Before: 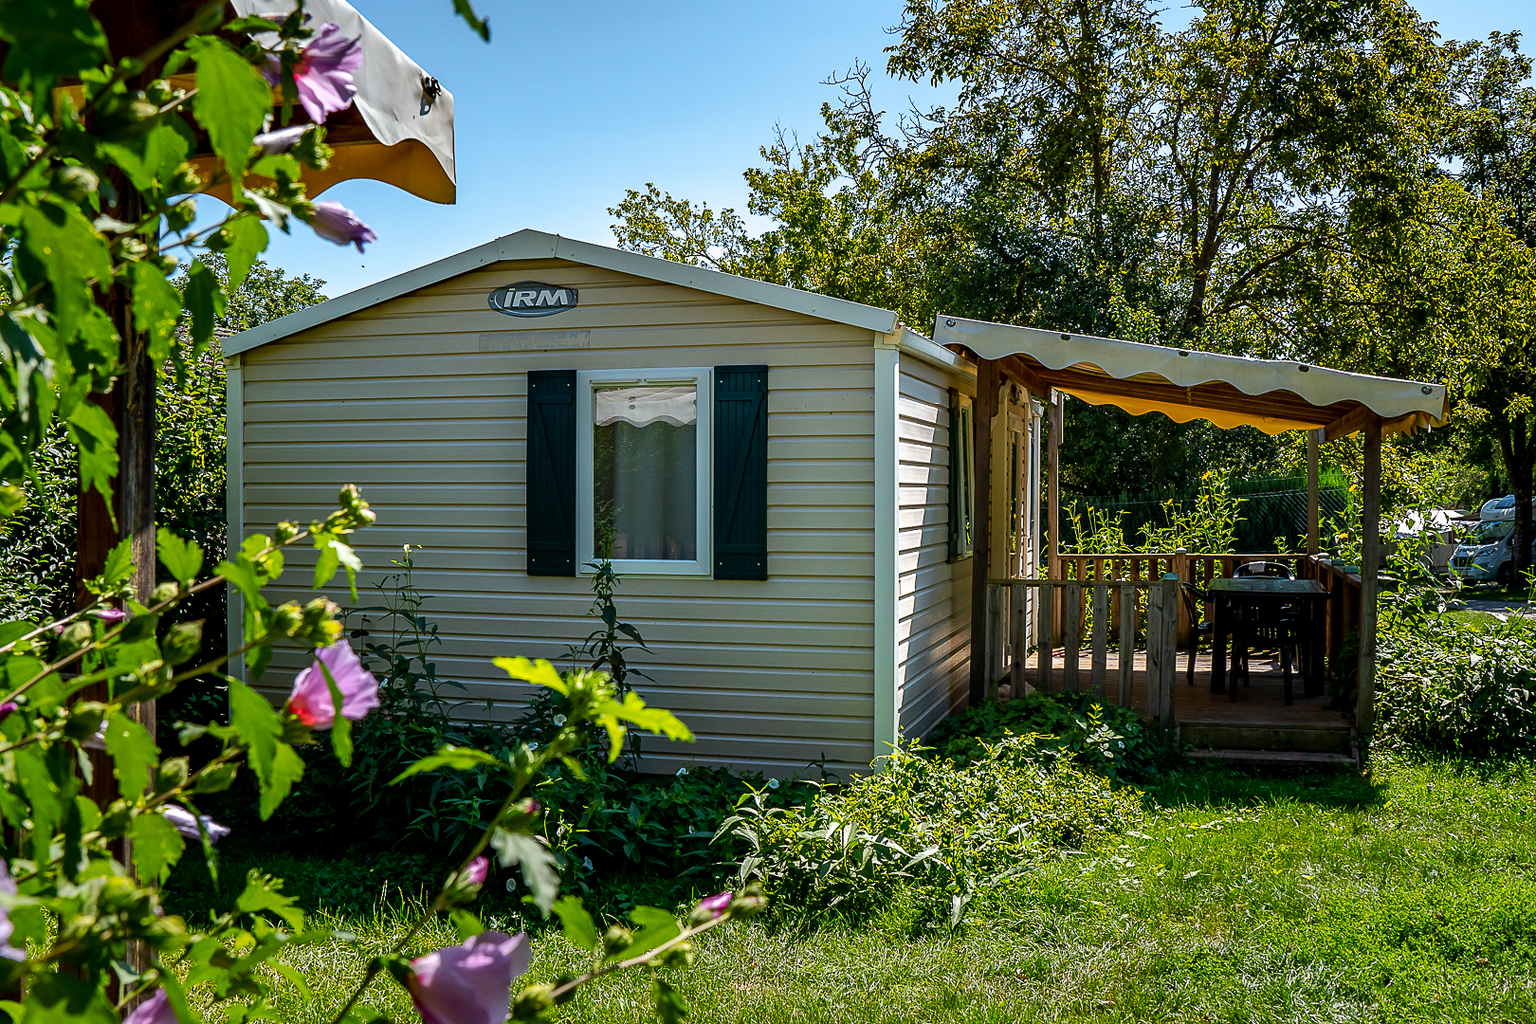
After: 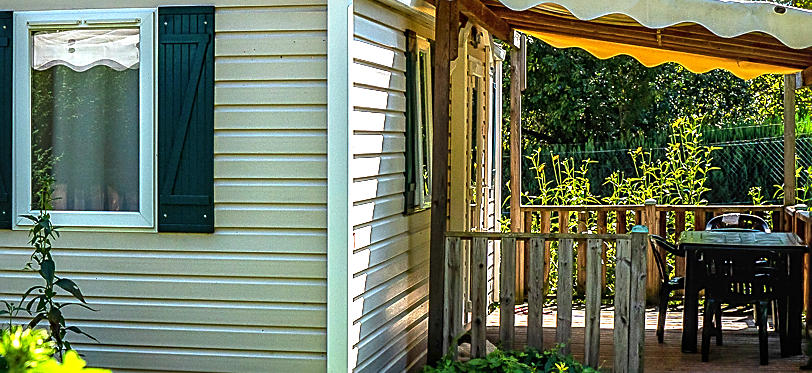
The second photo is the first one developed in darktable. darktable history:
sharpen: on, module defaults
local contrast: on, module defaults
tone equalizer: edges refinement/feathering 500, mask exposure compensation -1.57 EV, preserve details no
shadows and highlights: low approximation 0.01, soften with gaussian
crop: left 36.785%, top 35.125%, right 13.068%, bottom 30.324%
exposure: black level correction 0, exposure 1.199 EV, compensate highlight preservation false
